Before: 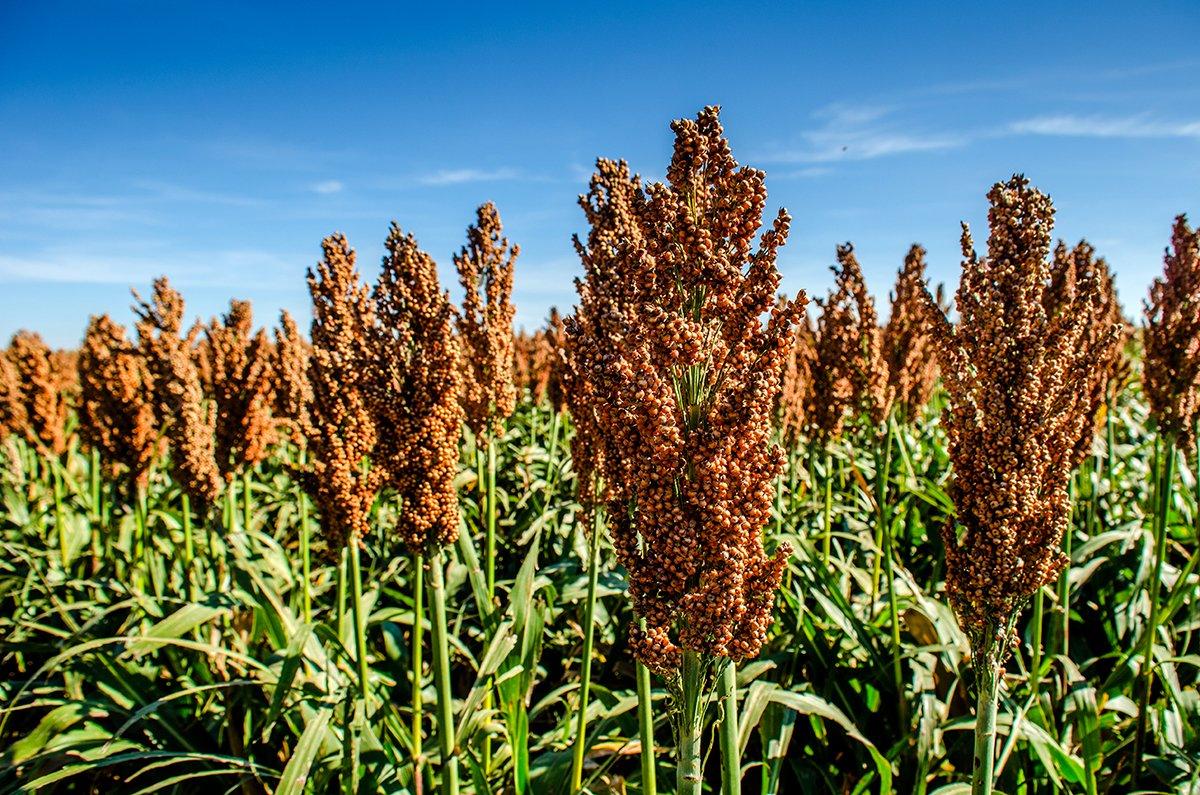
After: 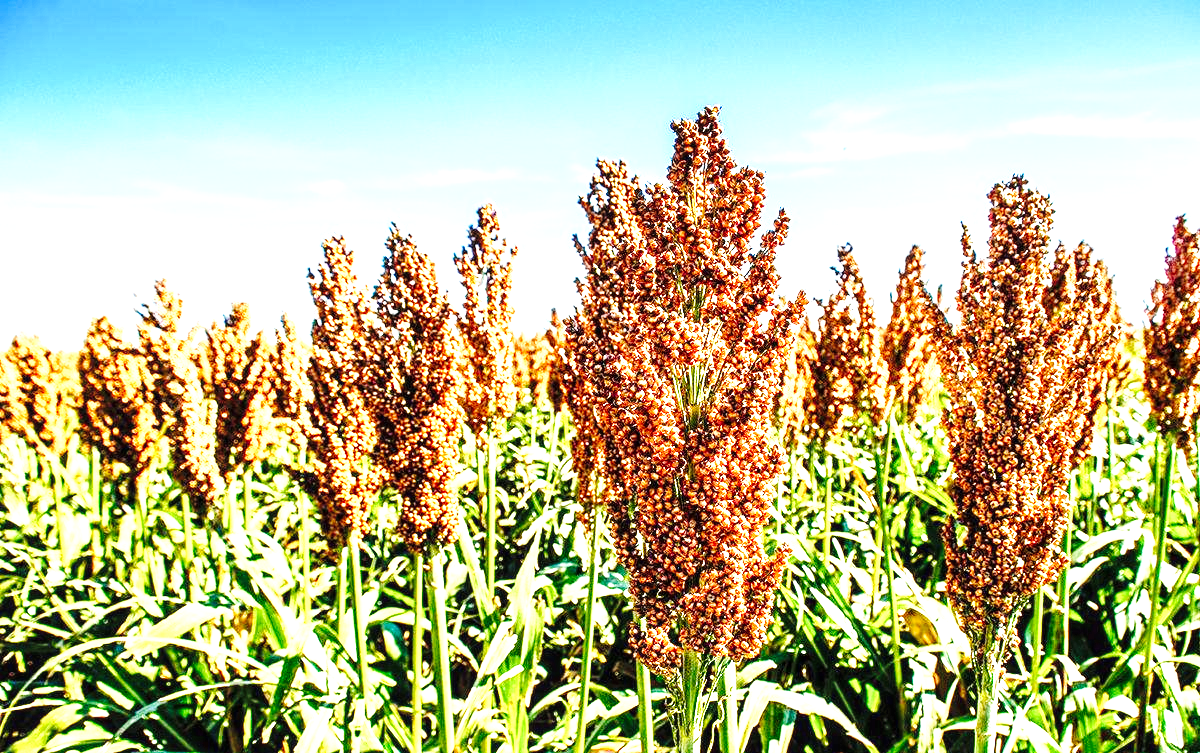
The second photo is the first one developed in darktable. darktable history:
local contrast: highlights 98%, shadows 88%, detail 160%, midtone range 0.2
base curve: curves: ch0 [(0, 0) (0.036, 0.025) (0.121, 0.166) (0.206, 0.329) (0.605, 0.79) (1, 1)], preserve colors none
exposure: black level correction 0, exposure 1.739 EV, compensate highlight preservation false
crop and rotate: top 0.014%, bottom 5.182%
